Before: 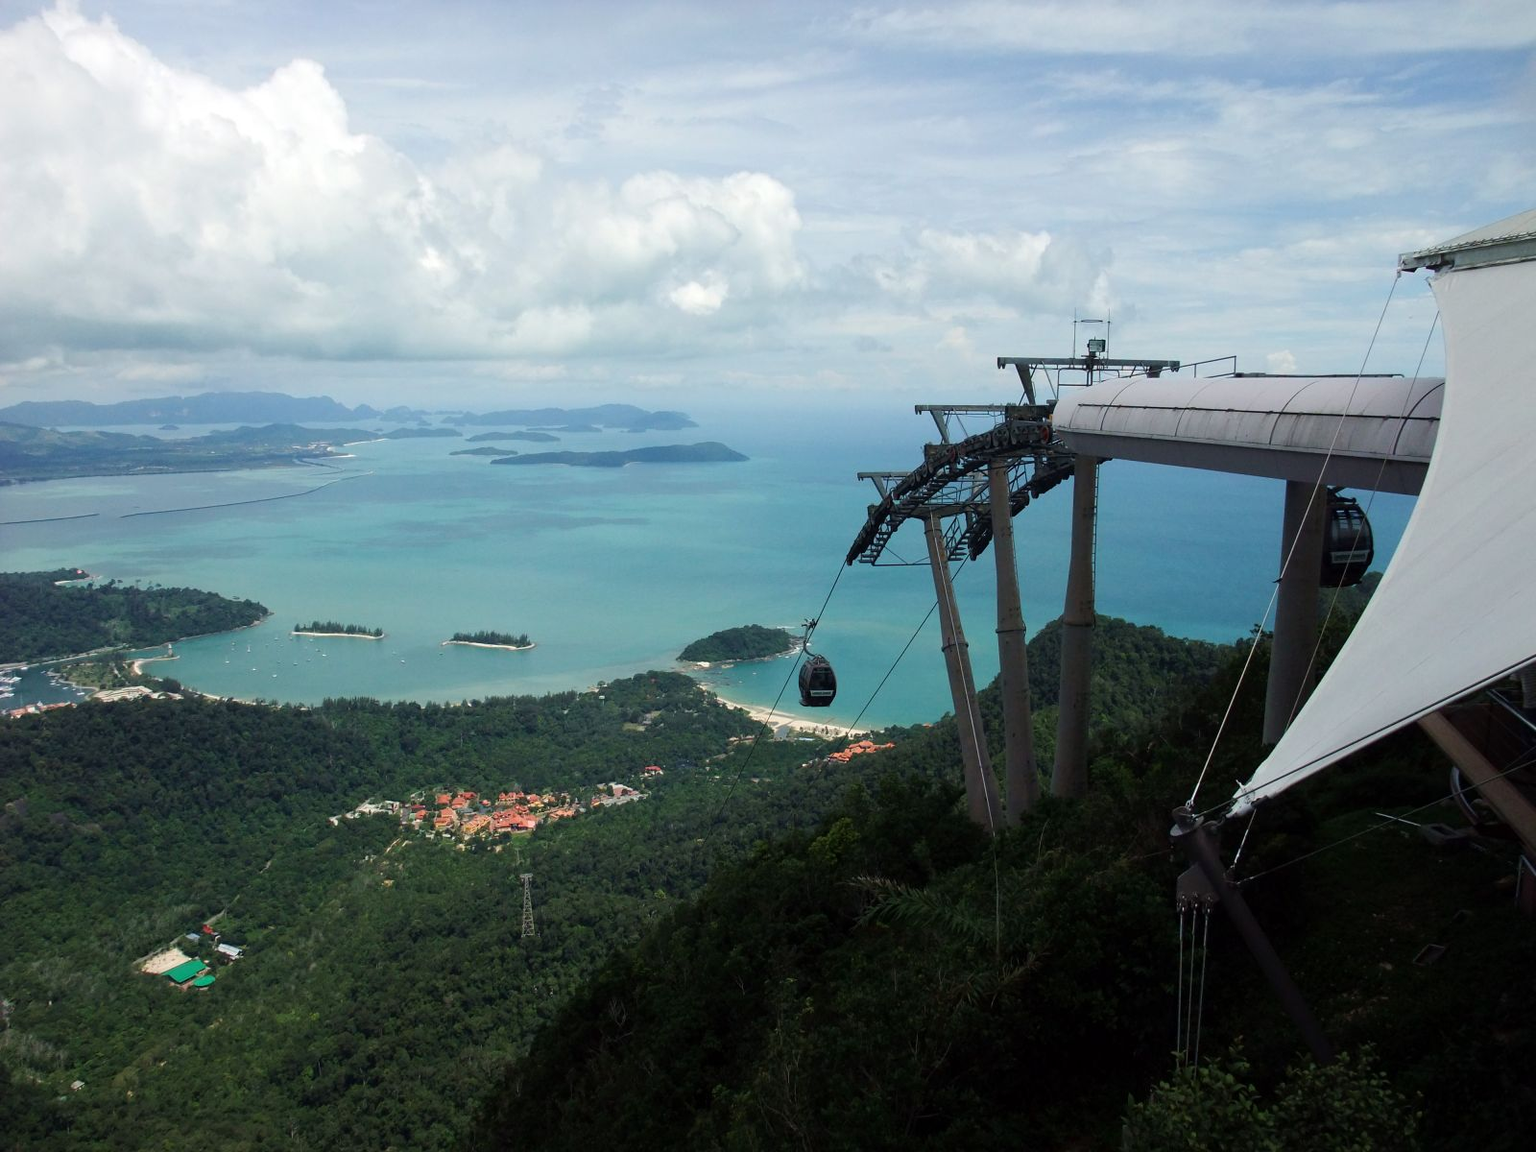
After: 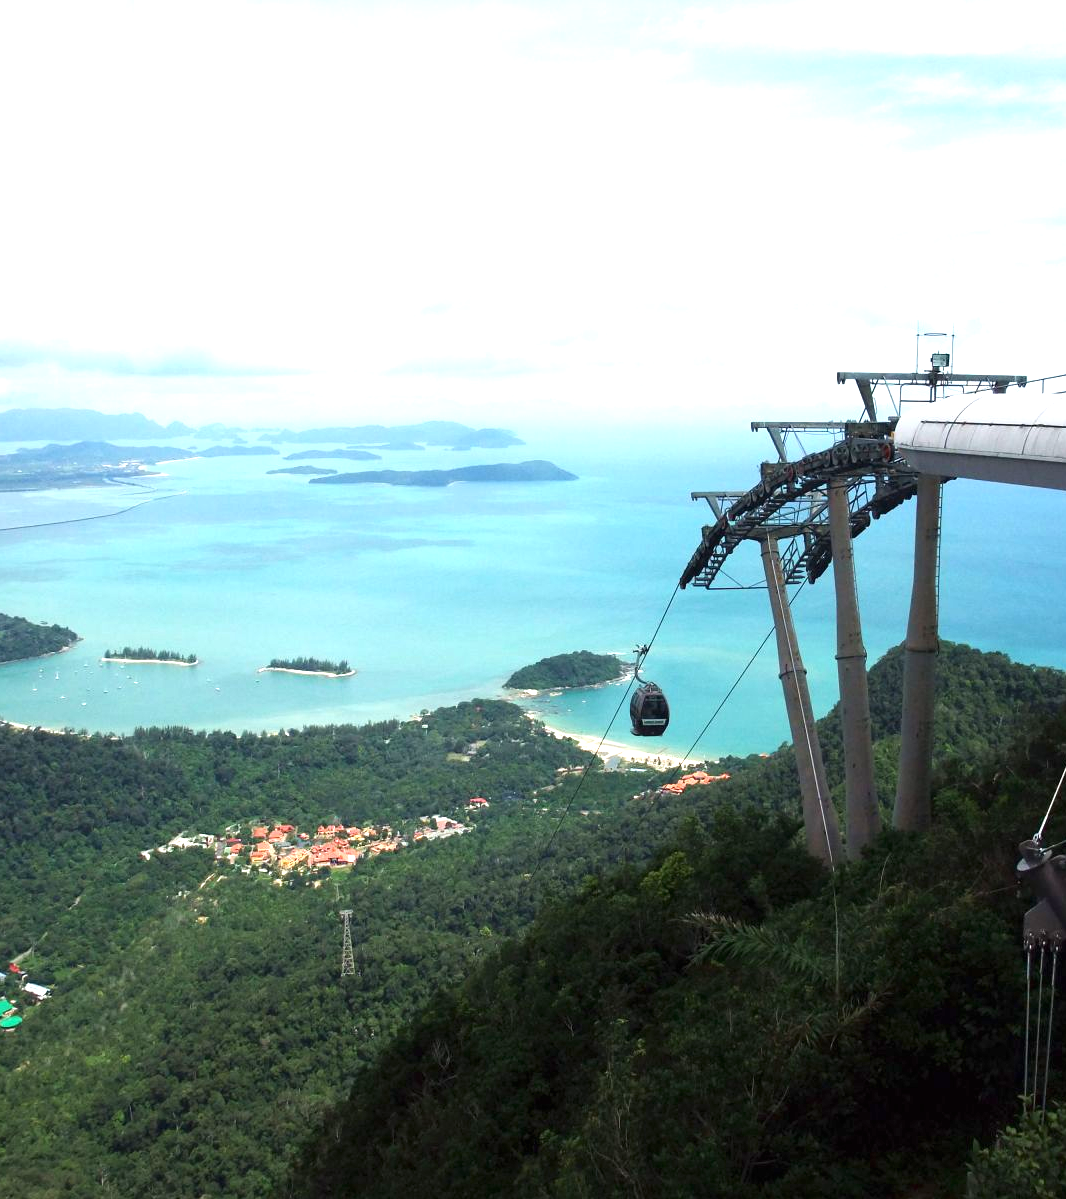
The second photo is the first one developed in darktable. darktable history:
exposure: black level correction 0, exposure 1.198 EV, compensate exposure bias true, compensate highlight preservation false
crop and rotate: left 12.648%, right 20.685%
